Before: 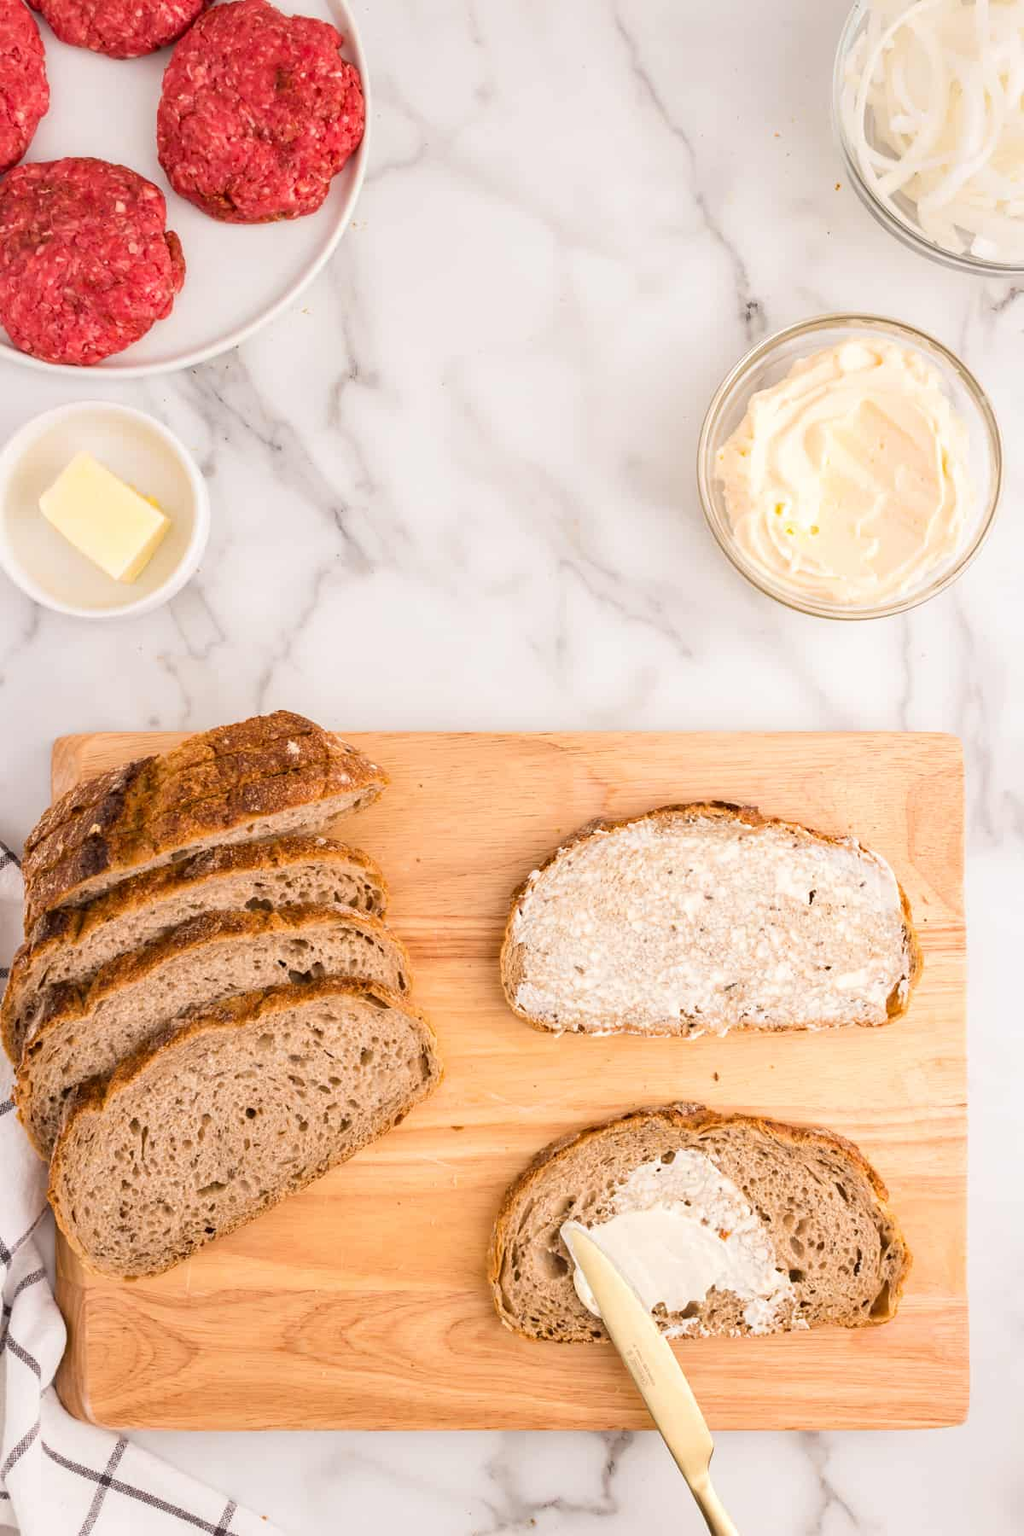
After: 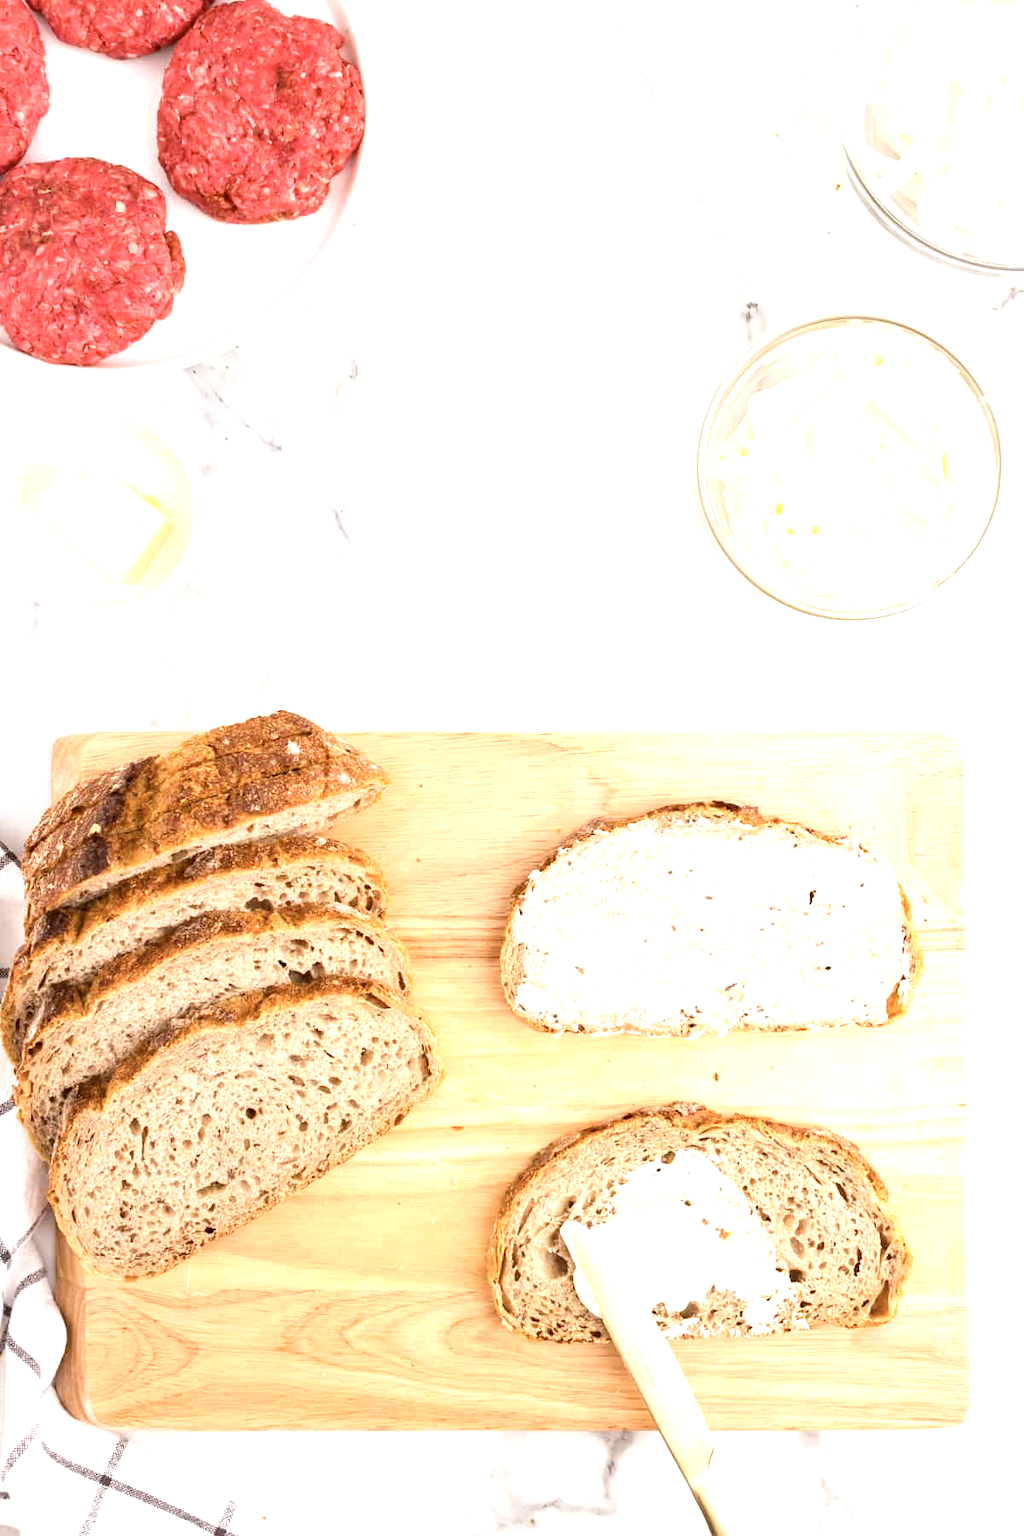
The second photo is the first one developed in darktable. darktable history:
exposure: exposure 0.944 EV, compensate highlight preservation false
tone equalizer: -7 EV 0.179 EV, -6 EV 0.152 EV, -5 EV 0.065 EV, -4 EV 0.045 EV, -2 EV -0.038 EV, -1 EV -0.022 EV, +0 EV -0.069 EV, edges refinement/feathering 500, mask exposure compensation -1.57 EV, preserve details no
contrast brightness saturation: contrast 0.112, saturation -0.158
color correction: highlights a* -2.88, highlights b* -2.47, shadows a* 2, shadows b* 2.97
